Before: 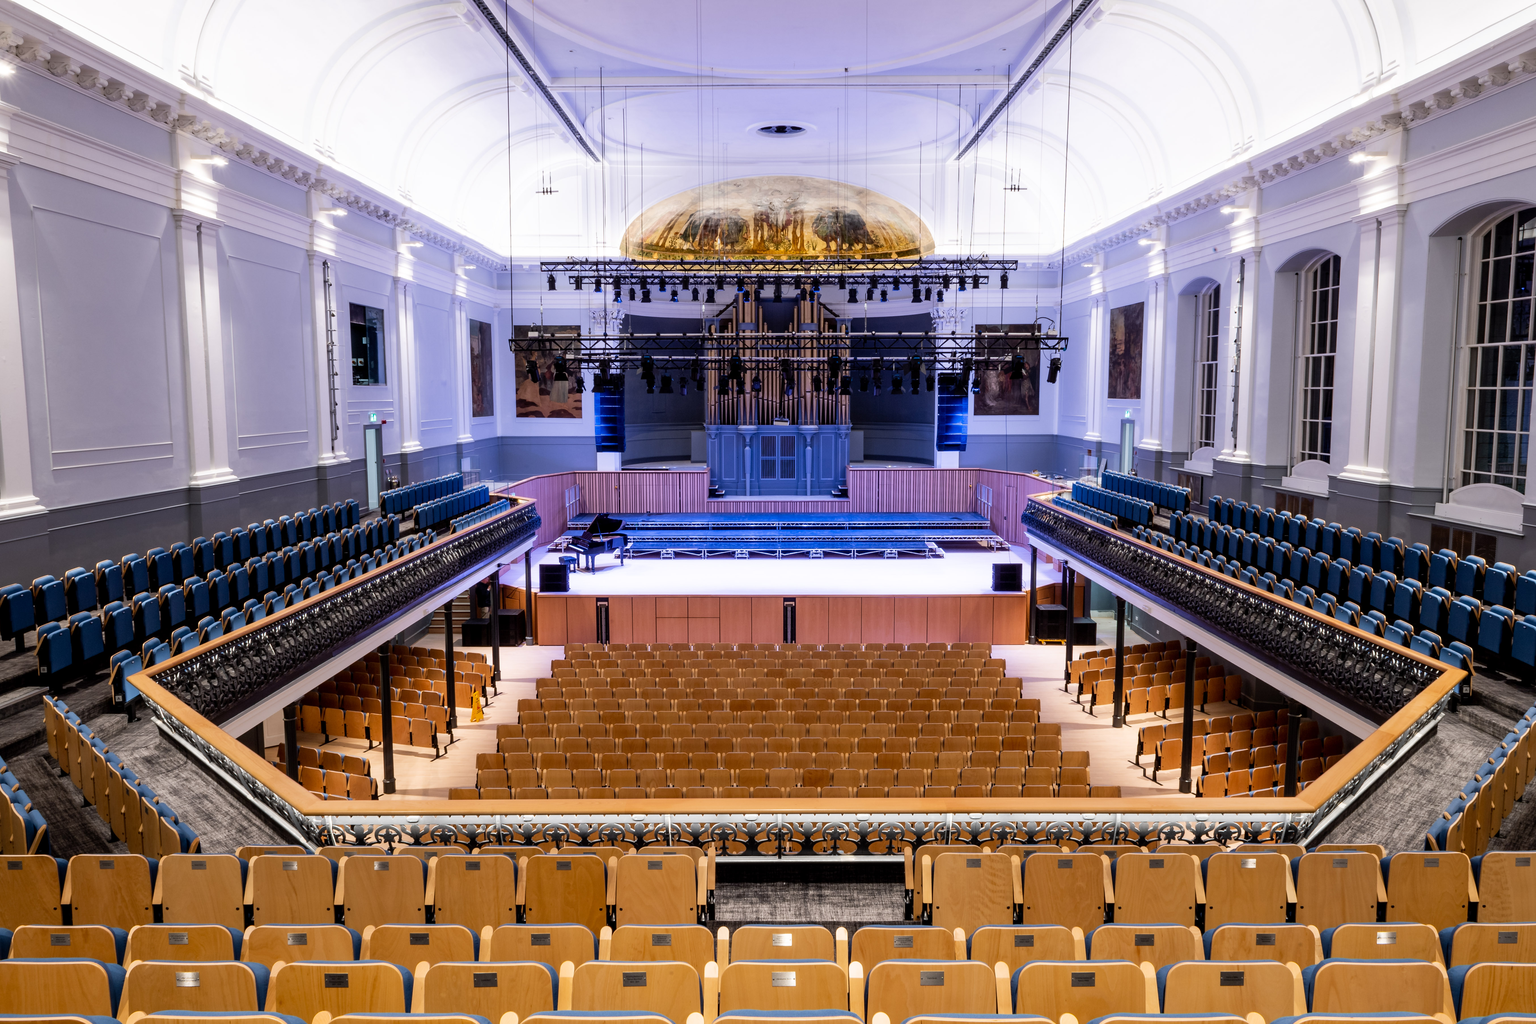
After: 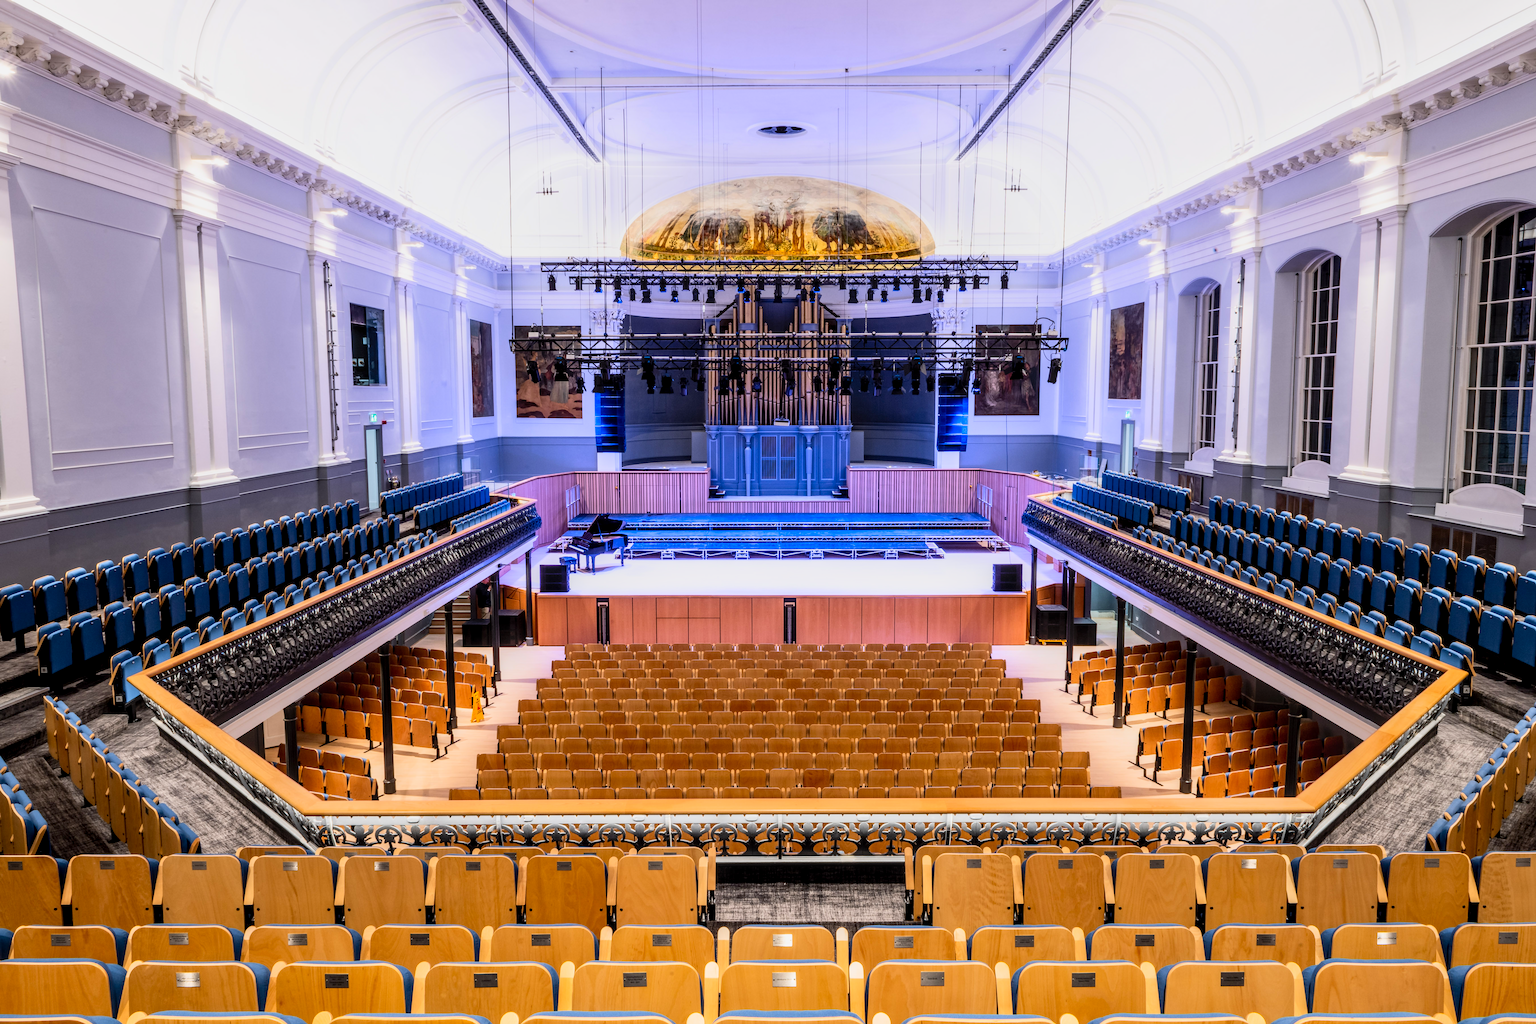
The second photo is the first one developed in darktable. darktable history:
shadows and highlights: radius 120.24, shadows 21.59, white point adjustment -9.67, highlights -13.18, soften with gaussian
exposure: exposure 0.201 EV, compensate highlight preservation false
contrast brightness saturation: contrast 0.2, brightness 0.167, saturation 0.217
local contrast: on, module defaults
